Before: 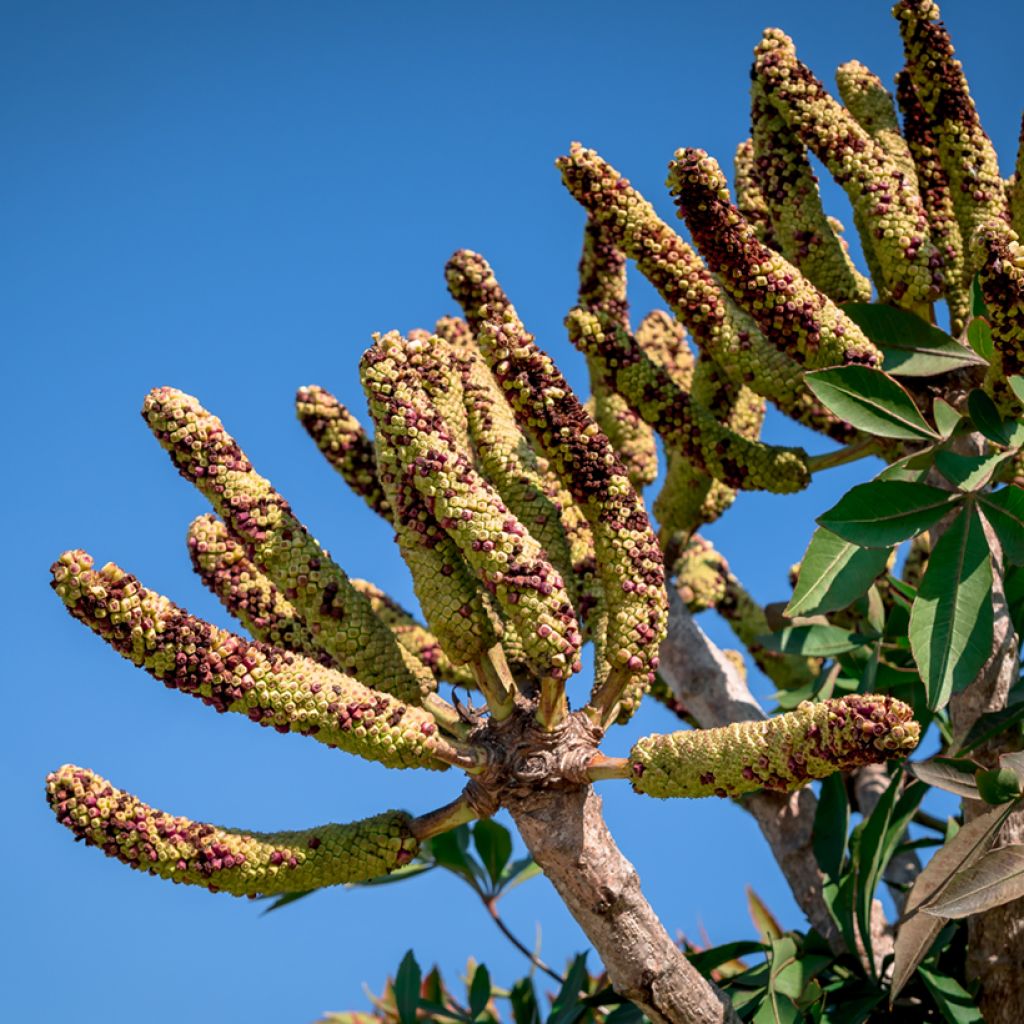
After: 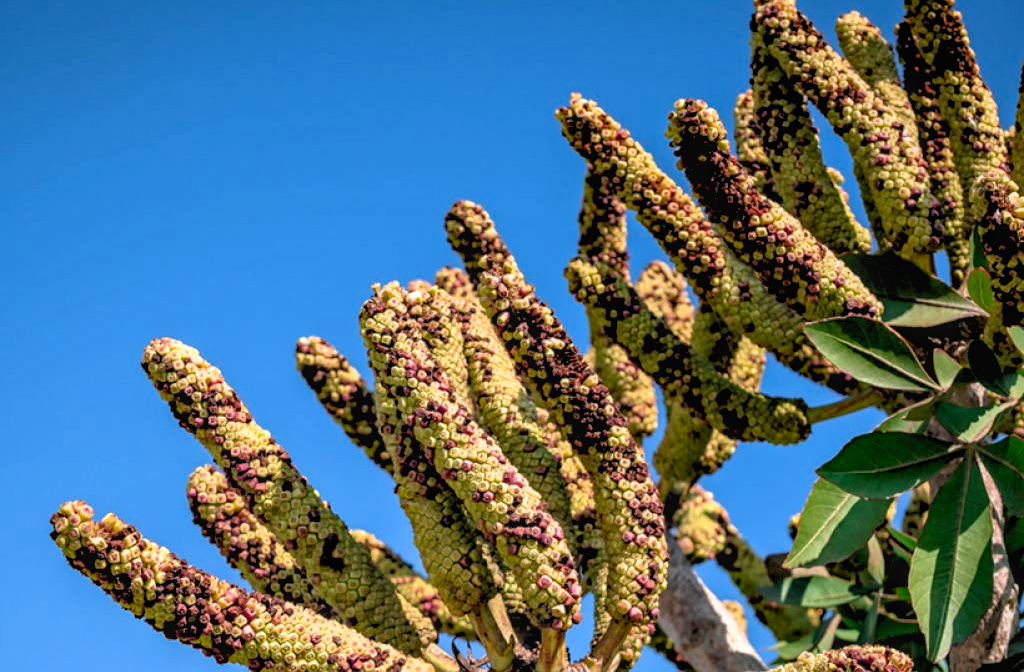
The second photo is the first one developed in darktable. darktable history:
crop and rotate: top 4.848%, bottom 29.503%
white balance: red 1.009, blue 1.027
rgb levels: levels [[0.013, 0.434, 0.89], [0, 0.5, 1], [0, 0.5, 1]]
haze removal: strength 0.29, distance 0.25, compatibility mode true, adaptive false
local contrast: detail 110%
